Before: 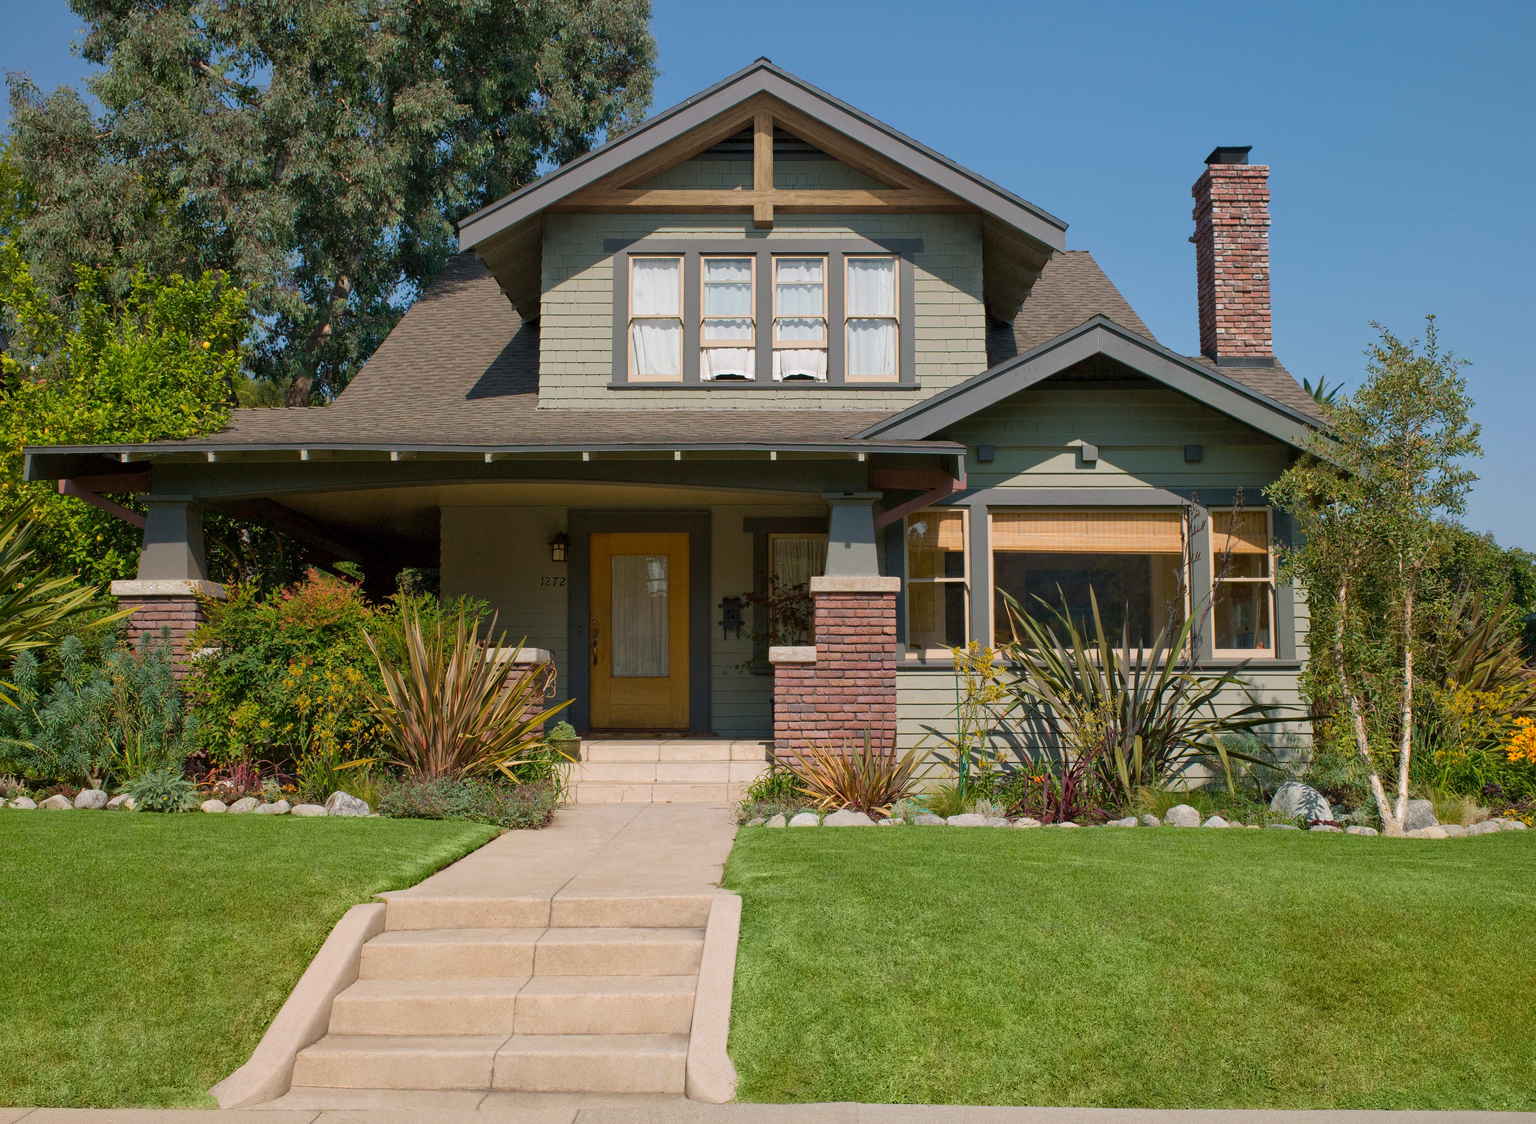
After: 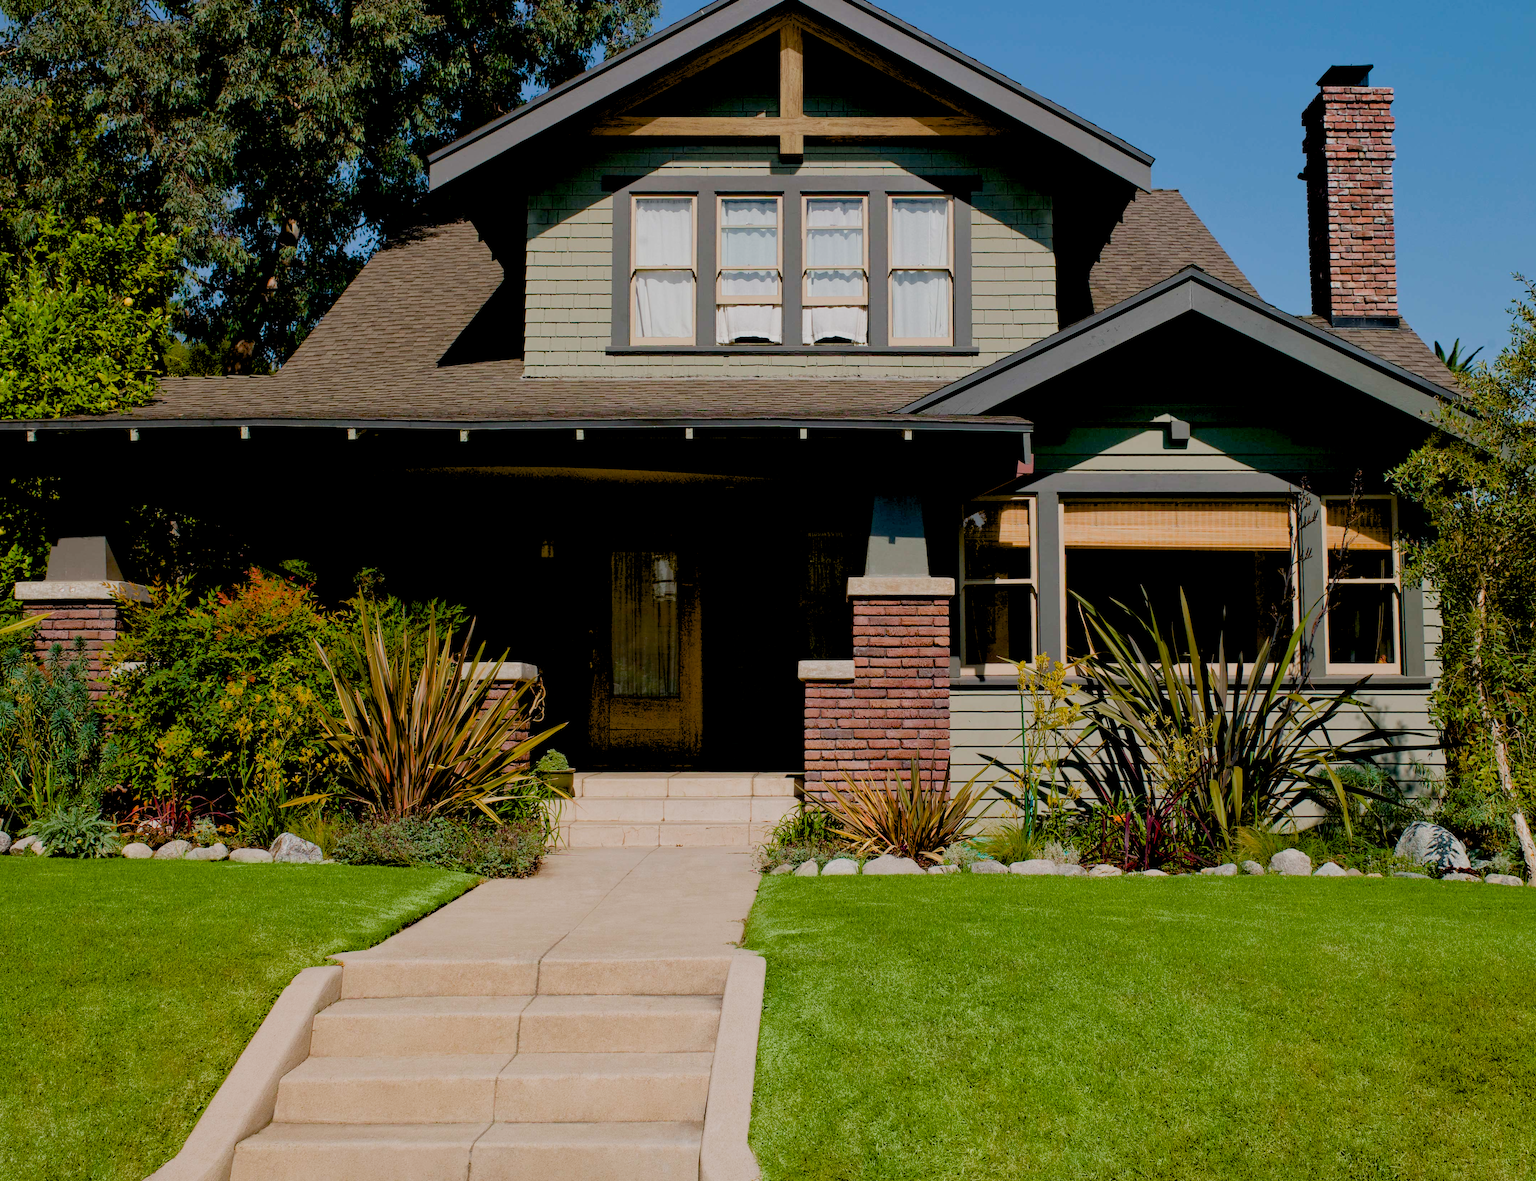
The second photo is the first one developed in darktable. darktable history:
crop: left 6.446%, top 8.188%, right 9.538%, bottom 3.548%
bloom: size 15%, threshold 97%, strength 7%
filmic rgb: middle gray luminance 18.42%, black relative exposure -11.25 EV, white relative exposure 3.75 EV, threshold 6 EV, target black luminance 0%, hardness 5.87, latitude 57.4%, contrast 0.963, shadows ↔ highlights balance 49.98%, add noise in highlights 0, preserve chrominance luminance Y, color science v3 (2019), use custom middle-gray values true, iterations of high-quality reconstruction 0, contrast in highlights soft, enable highlight reconstruction true
exposure: black level correction 0.056, compensate highlight preservation false
